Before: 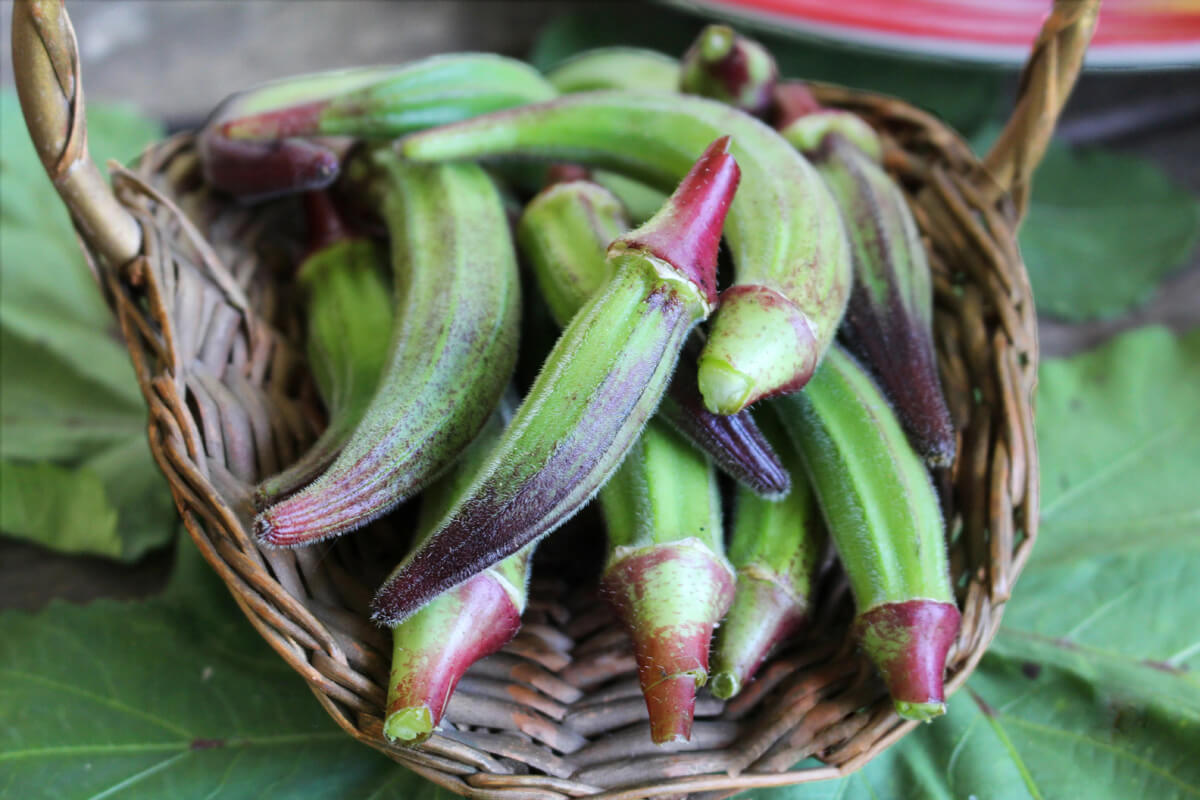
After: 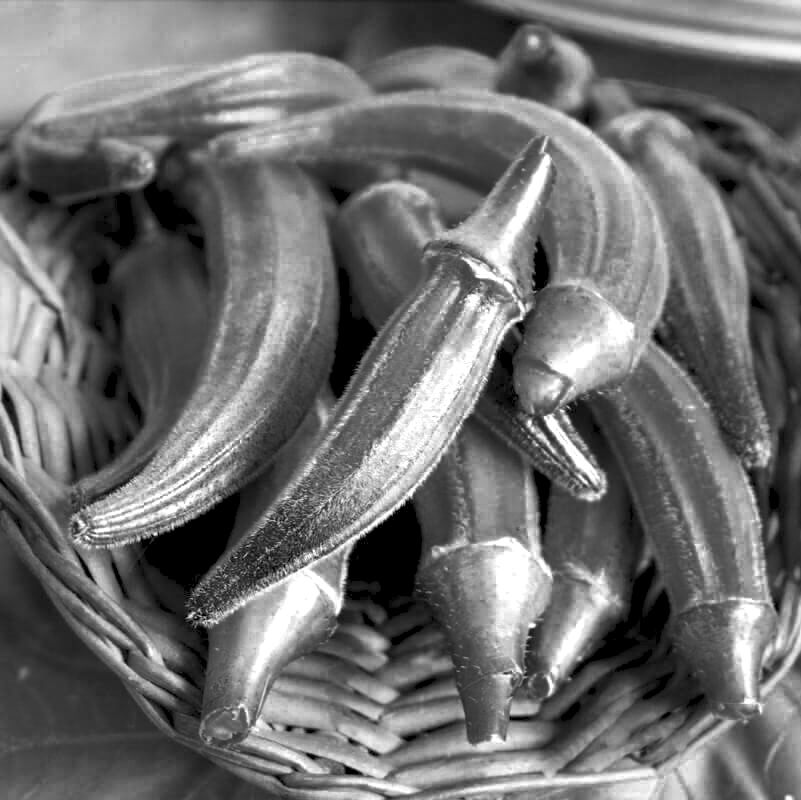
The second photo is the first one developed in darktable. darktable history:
crop and rotate: left 15.372%, right 17.857%
levels: white 90.7%, levels [0.072, 0.414, 0.976]
color zones: curves: ch0 [(0.287, 0.048) (0.493, 0.484) (0.737, 0.816)]; ch1 [(0, 0) (0.143, 0) (0.286, 0) (0.429, 0) (0.571, 0) (0.714, 0) (0.857, 0)]
exposure: exposure 0.604 EV, compensate highlight preservation false
color correction: highlights a* 9.51, highlights b* 8.6, shadows a* 39.48, shadows b* 39.85, saturation 0.804
